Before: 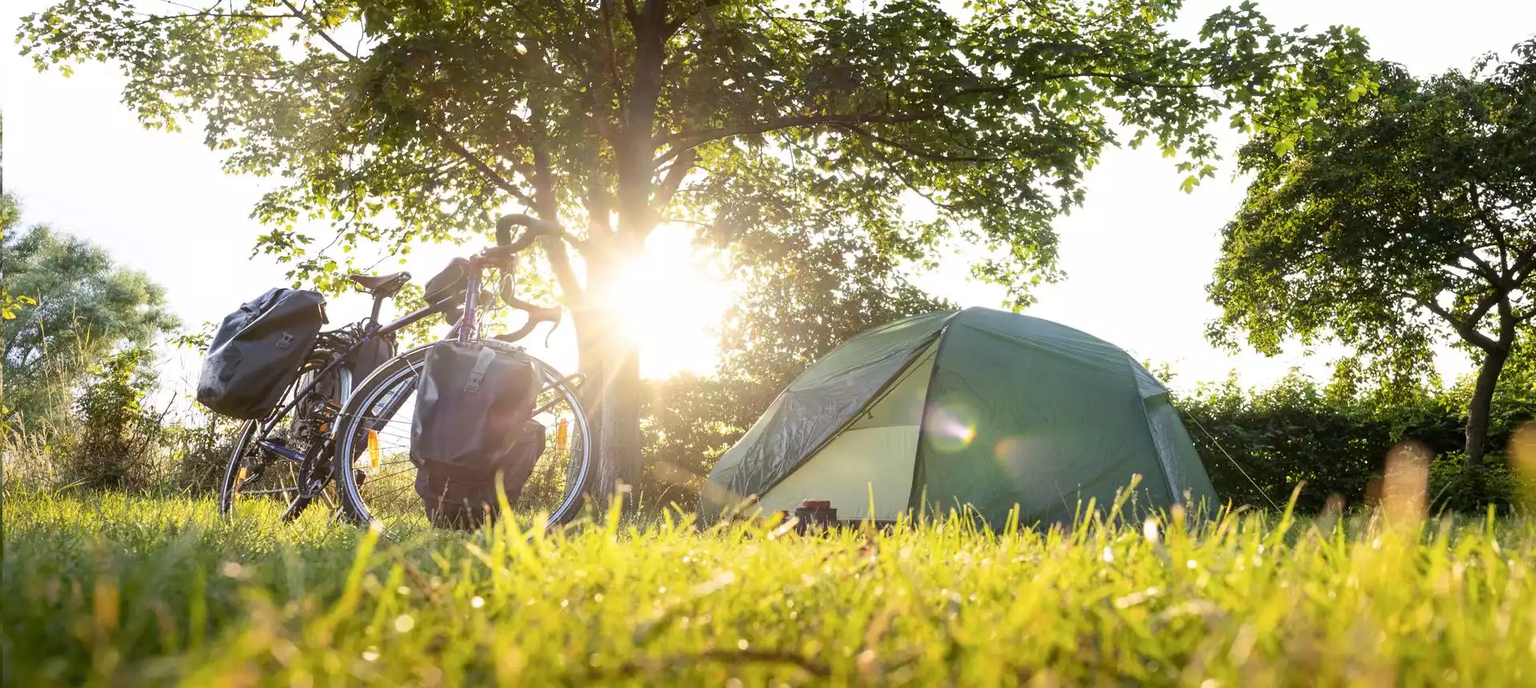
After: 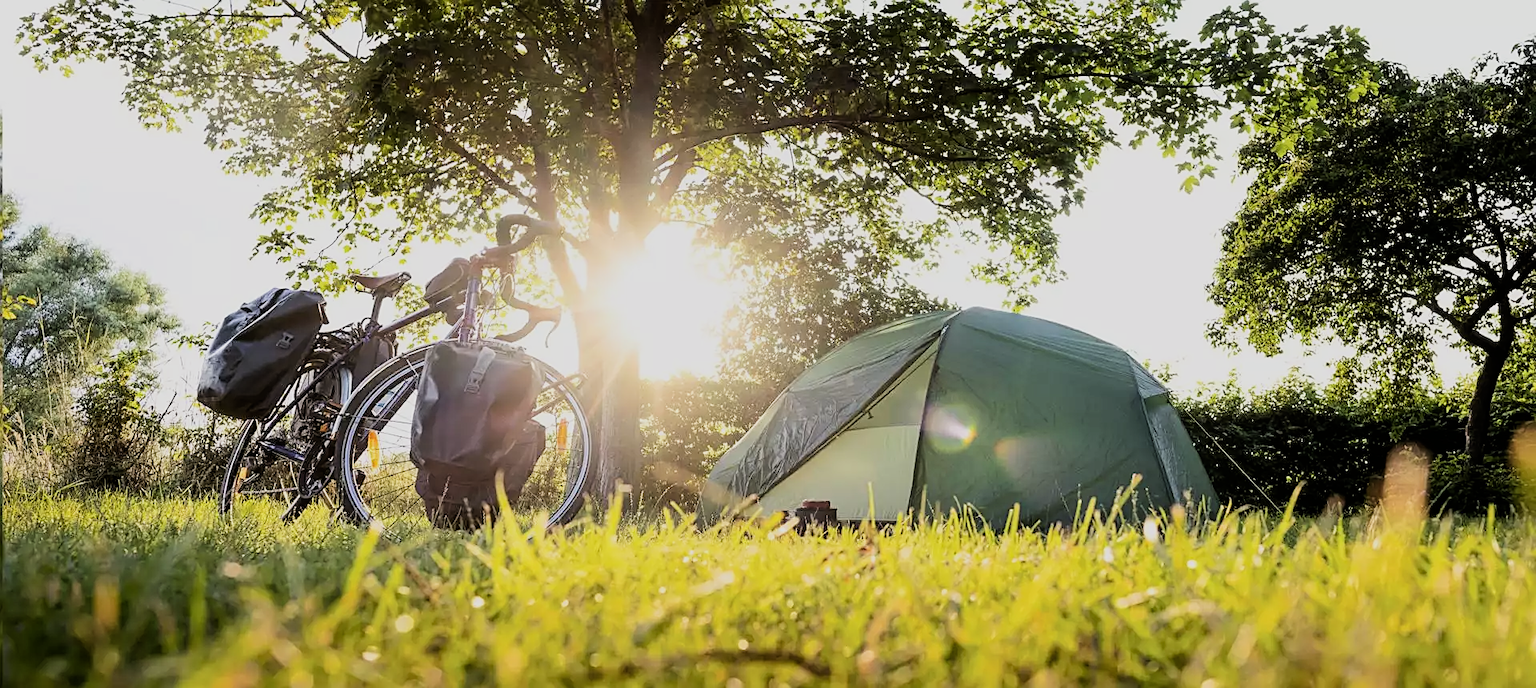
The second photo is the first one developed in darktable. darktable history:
filmic rgb: black relative exposure -7.5 EV, white relative exposure 5 EV, threshold 2.97 EV, structure ↔ texture 99.21%, hardness 3.34, contrast 1.301, enable highlight reconstruction true
exposure: exposure -0.156 EV, compensate highlight preservation false
sharpen: on, module defaults
